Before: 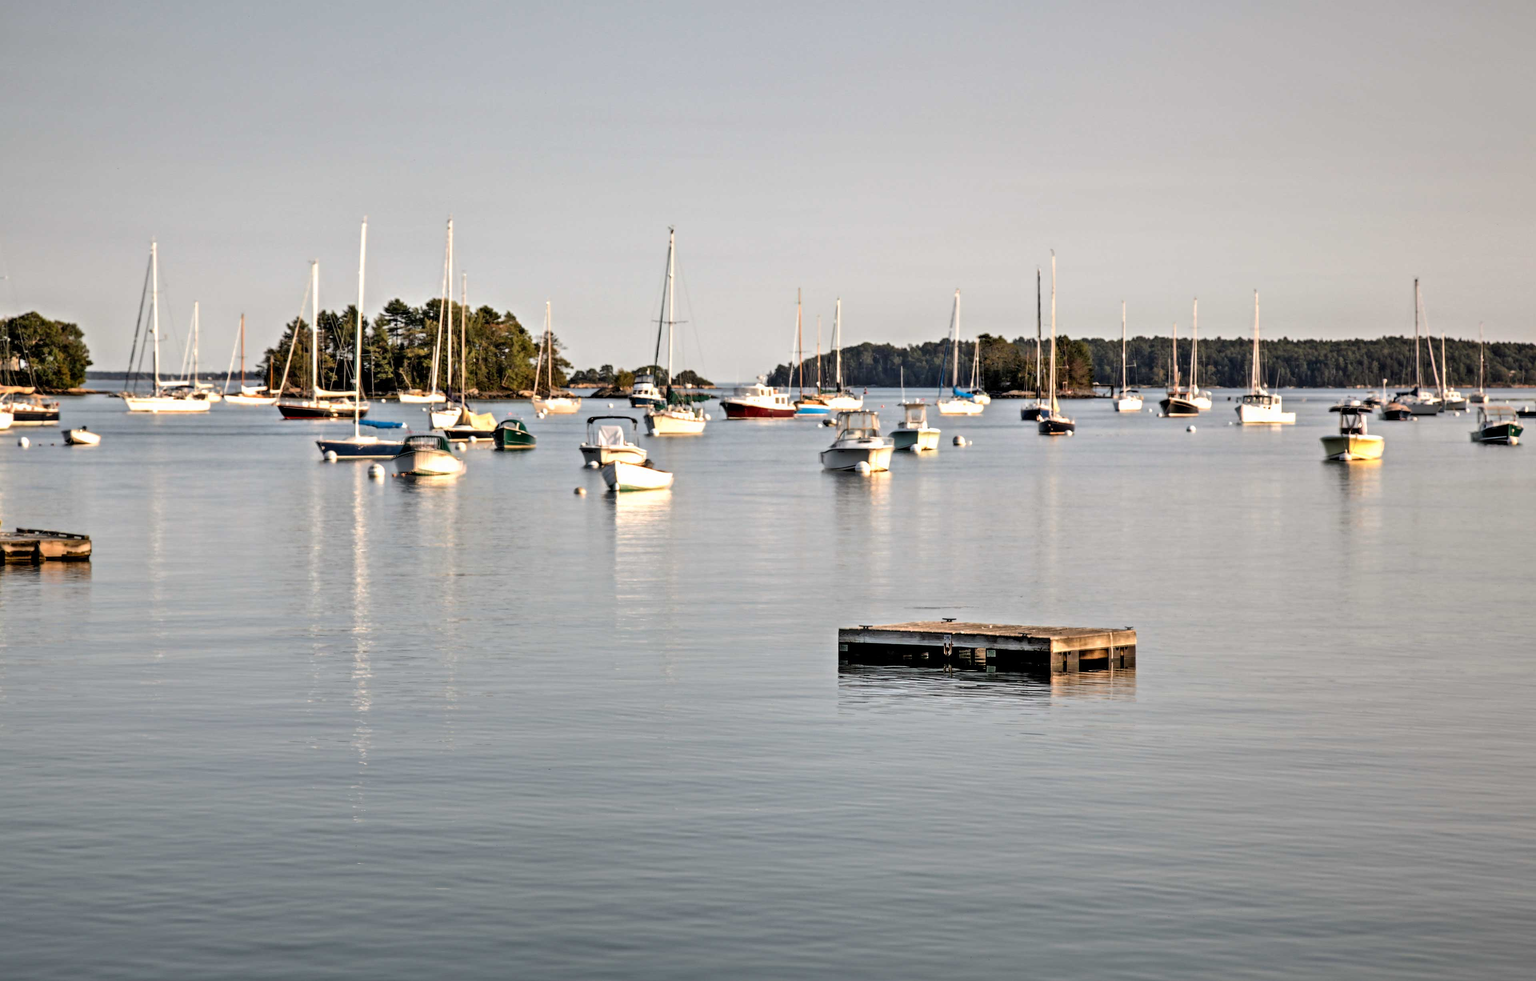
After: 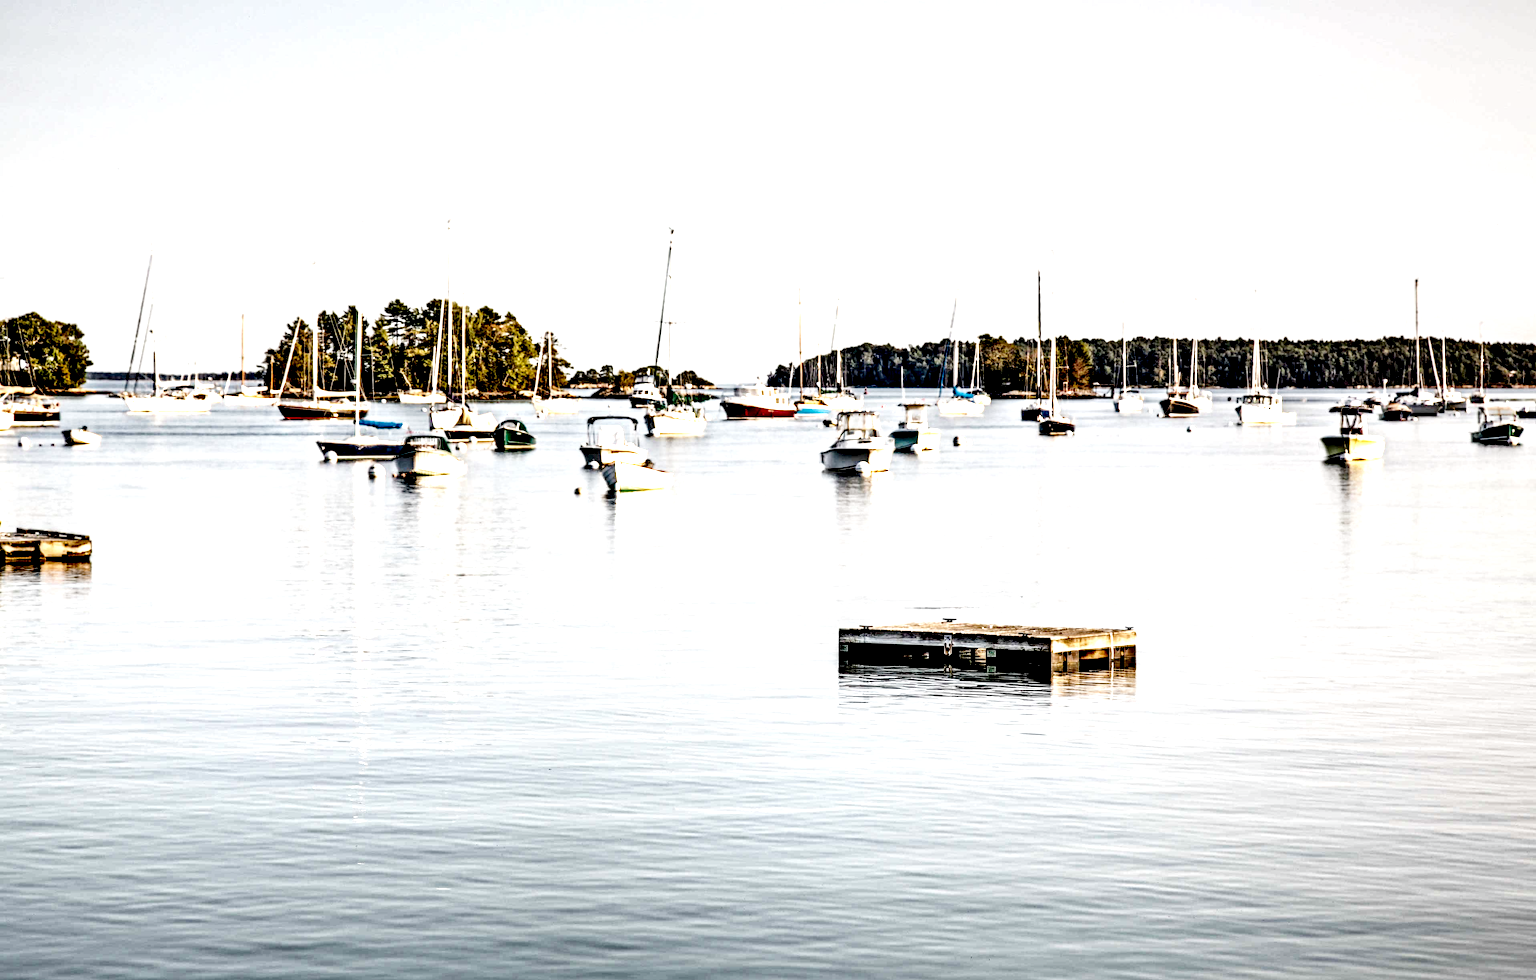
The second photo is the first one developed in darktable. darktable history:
local contrast: shadows 173%, detail 226%
exposure: black level correction 0, exposure 1.199 EV, compensate exposure bias true, compensate highlight preservation false
haze removal: compatibility mode true, adaptive false
base curve: curves: ch0 [(0, 0) (0.036, 0.025) (0.121, 0.166) (0.206, 0.329) (0.605, 0.79) (1, 1)], preserve colors none
levels: gray 59.42%, levels [0, 0.498, 1]
